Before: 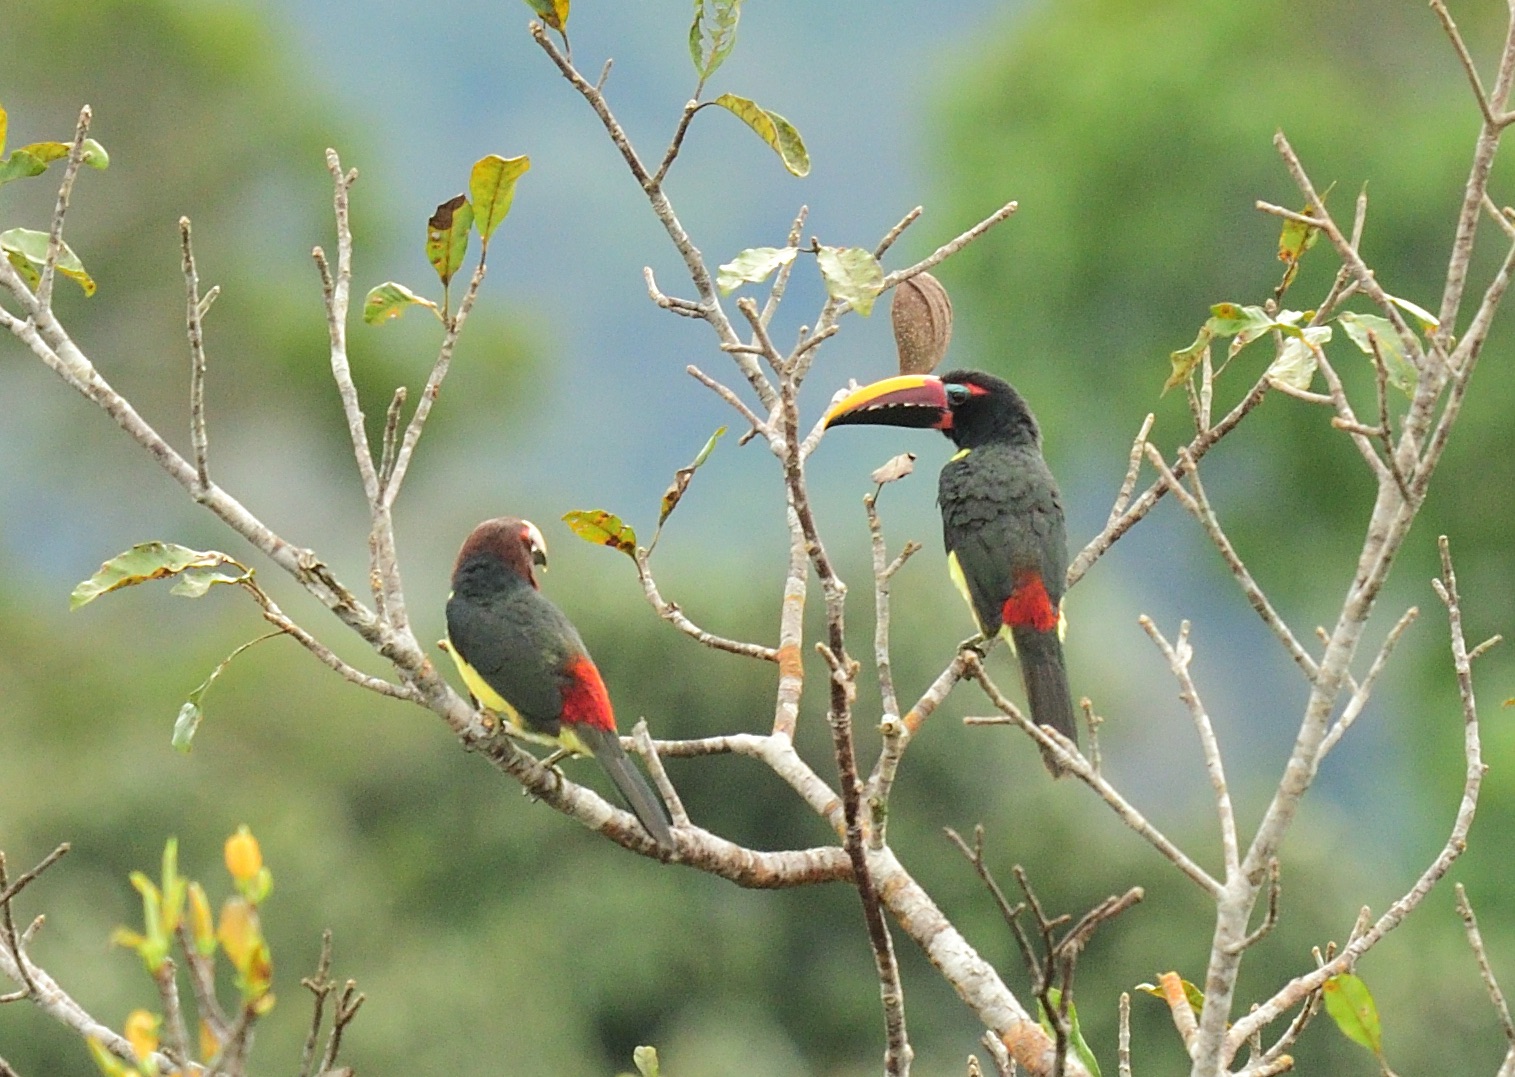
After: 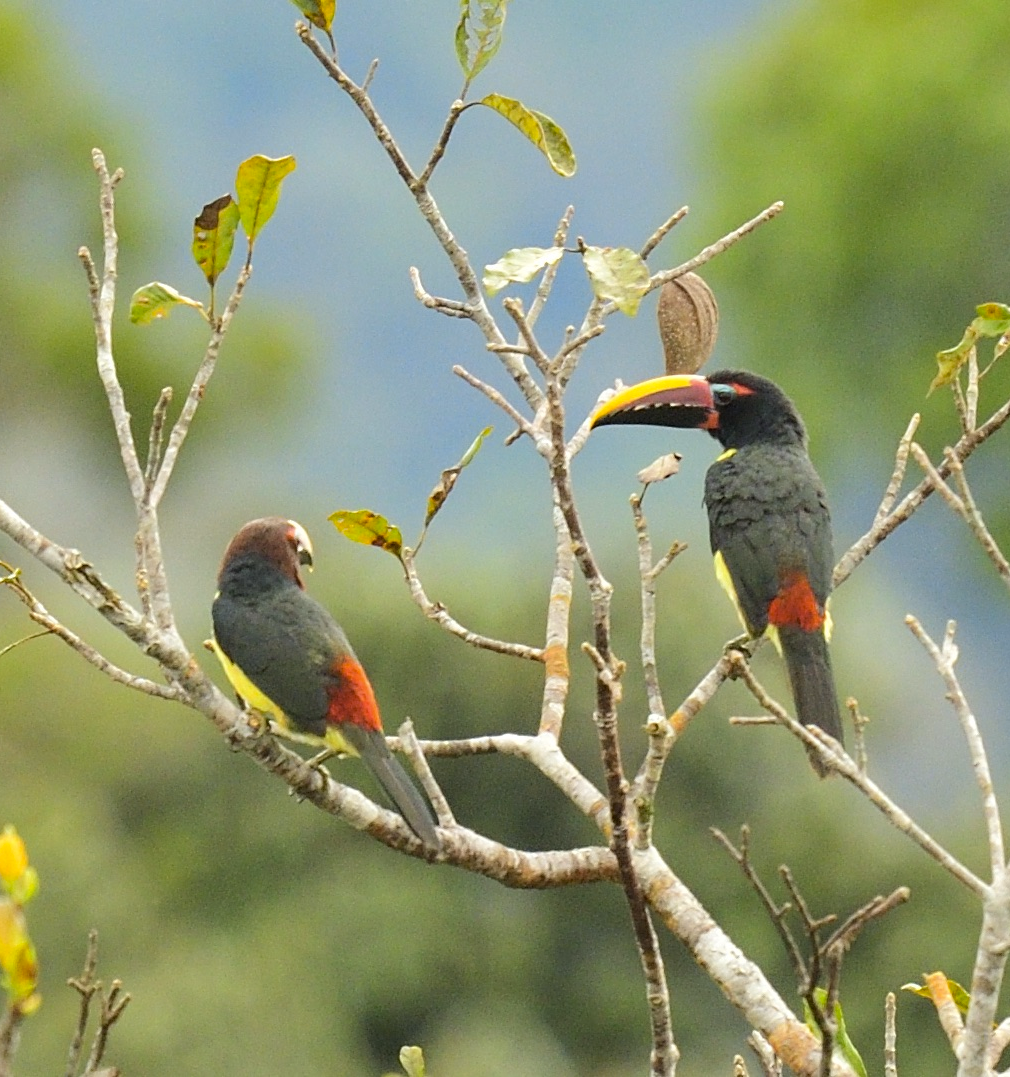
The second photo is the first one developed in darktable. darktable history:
color contrast: green-magenta contrast 0.85, blue-yellow contrast 1.25, unbound 0
crop and rotate: left 15.446%, right 17.836%
